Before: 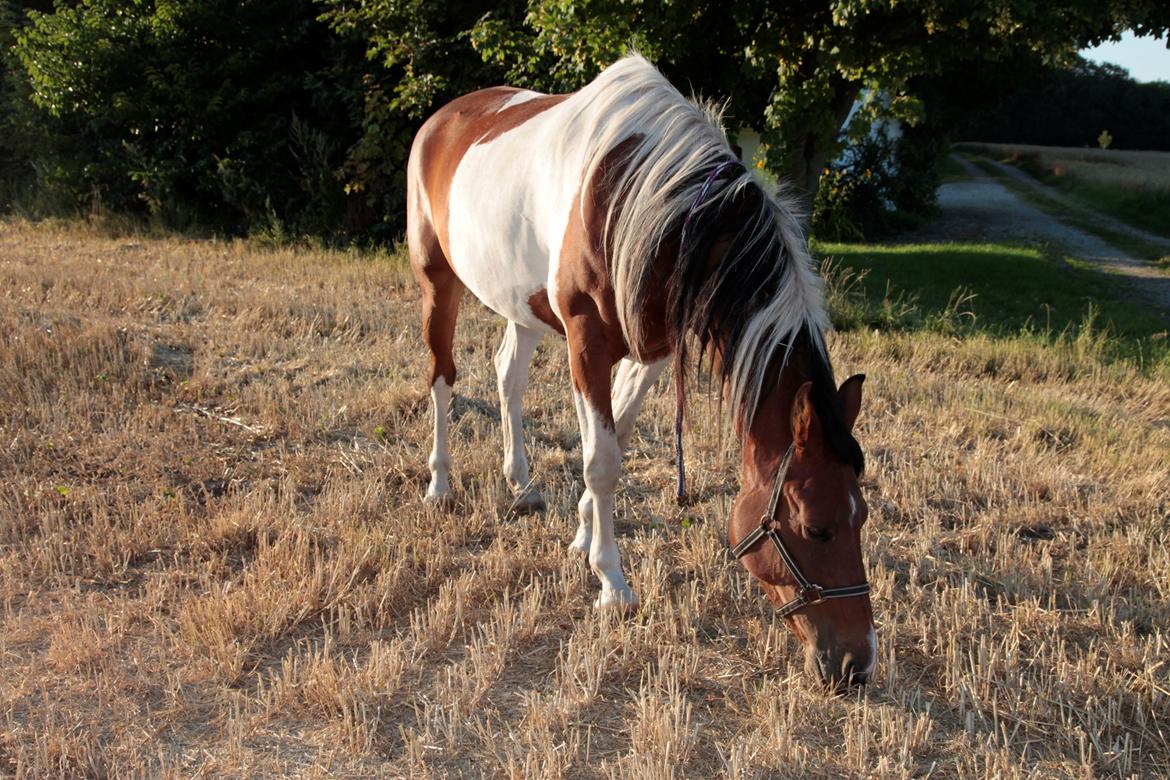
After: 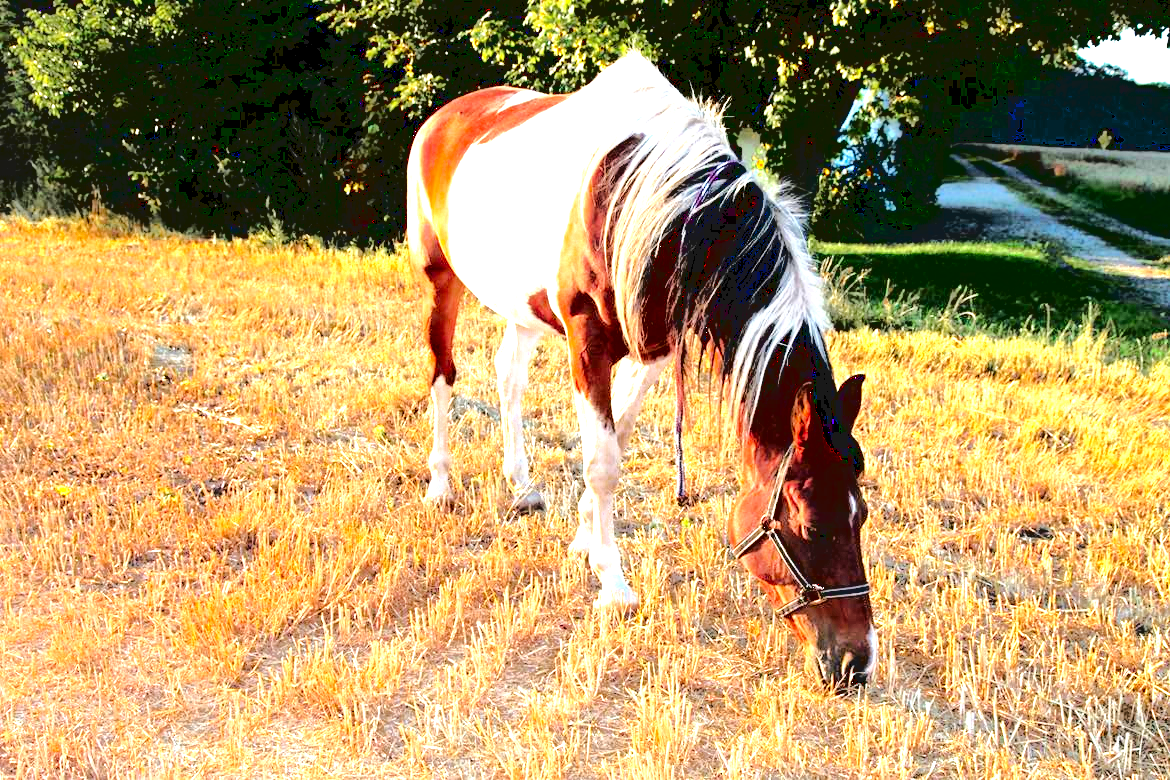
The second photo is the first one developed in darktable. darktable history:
color zones: curves: ch0 [(0.11, 0.396) (0.195, 0.36) (0.25, 0.5) (0.303, 0.412) (0.357, 0.544) (0.75, 0.5) (0.967, 0.328)]; ch1 [(0, 0.468) (0.112, 0.512) (0.202, 0.6) (0.25, 0.5) (0.307, 0.352) (0.357, 0.544) (0.75, 0.5) (0.963, 0.524)]
base curve: curves: ch0 [(0.065, 0.026) (0.236, 0.358) (0.53, 0.546) (0.777, 0.841) (0.924, 0.992)]
exposure: black level correction 0.001, exposure 2.538 EV, compensate highlight preservation false
contrast brightness saturation: contrast 0.189, brightness -0.115, saturation 0.213
